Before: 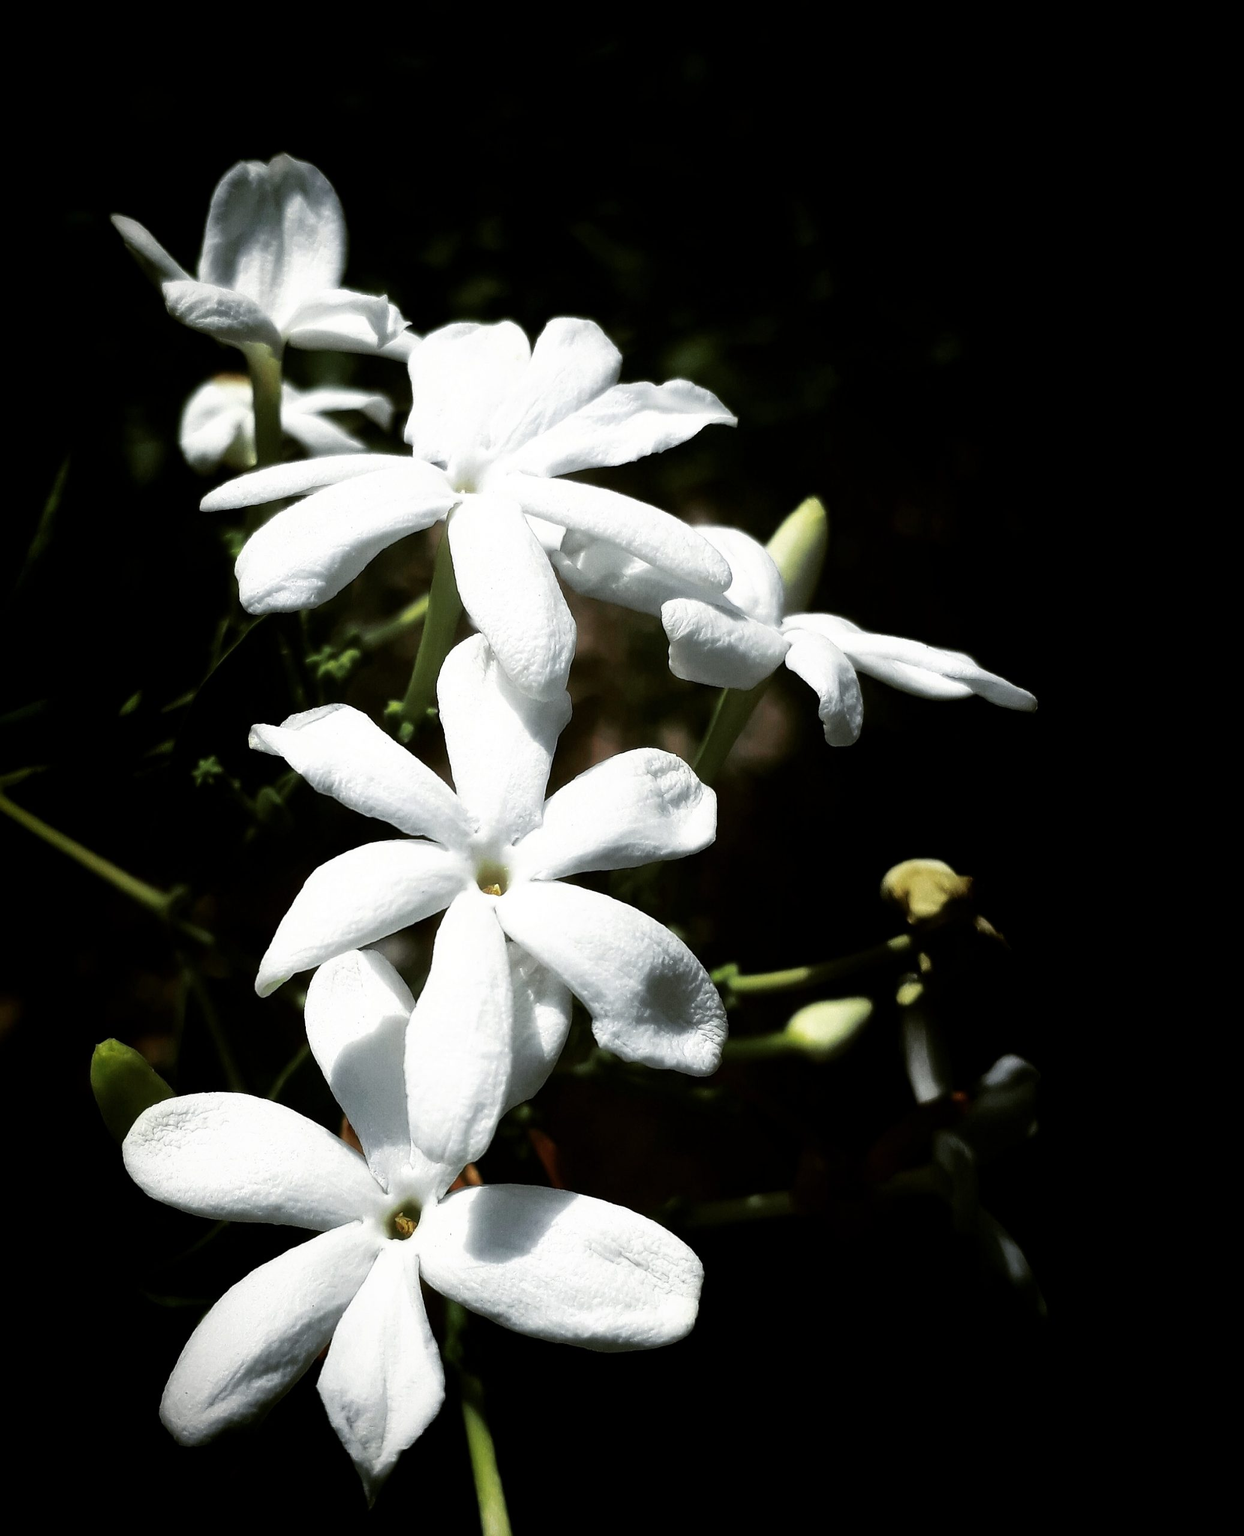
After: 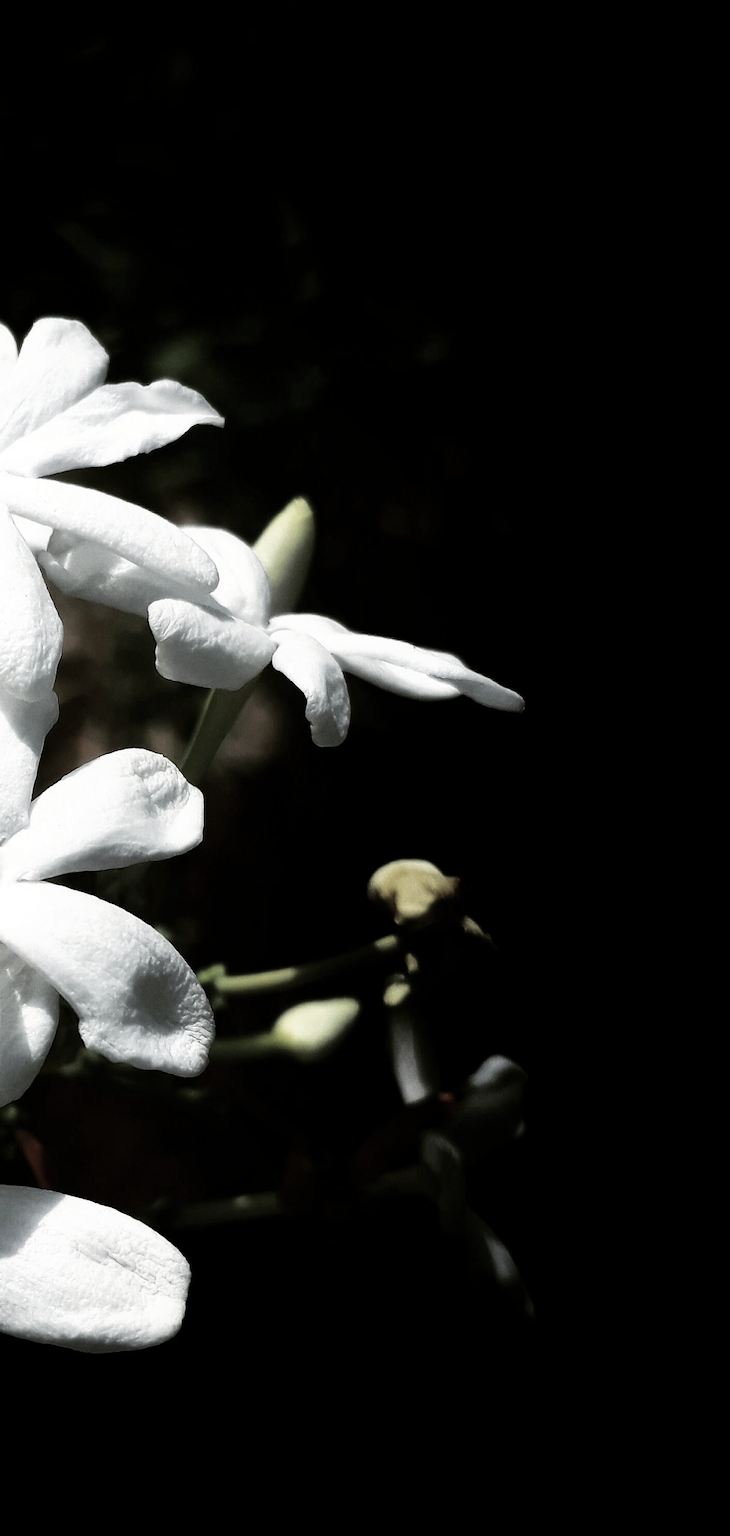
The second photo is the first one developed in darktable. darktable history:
crop: left 41.289%
color correction: highlights b* 0.02, saturation 0.568
